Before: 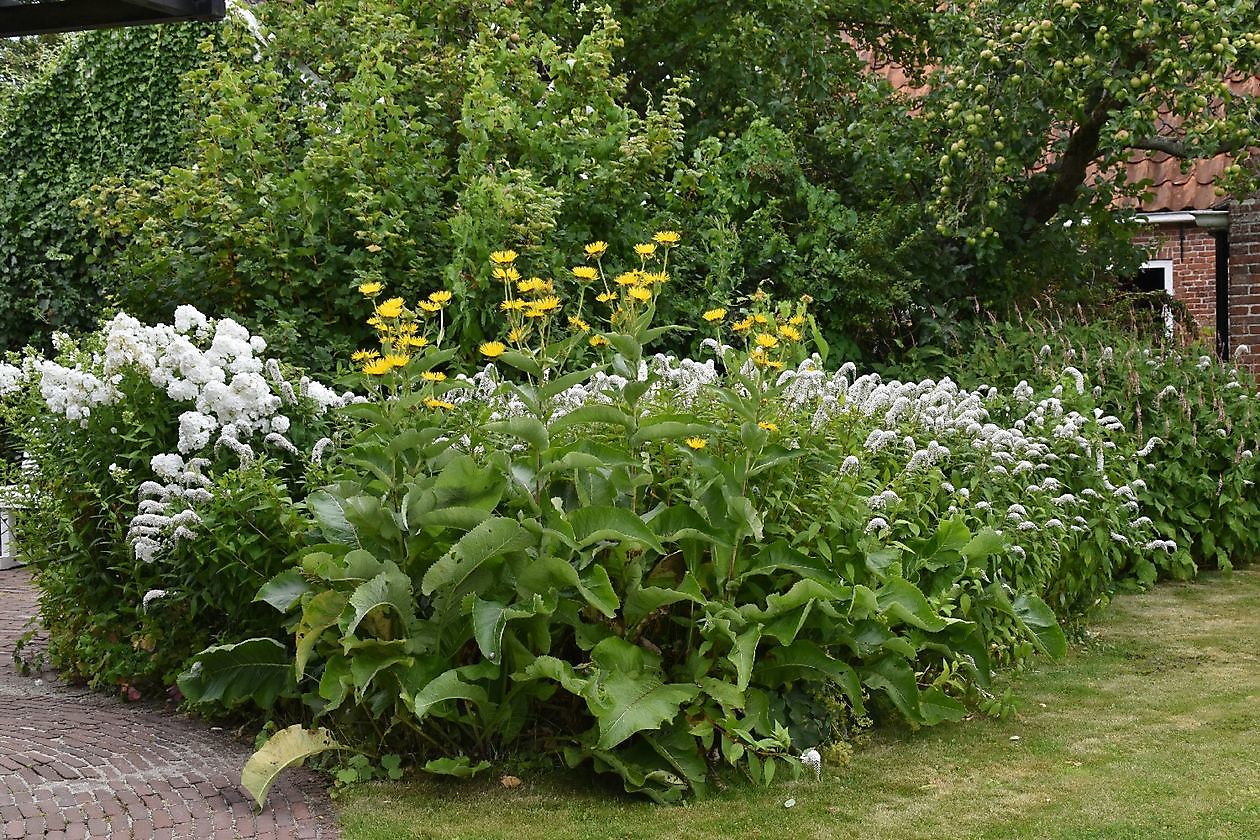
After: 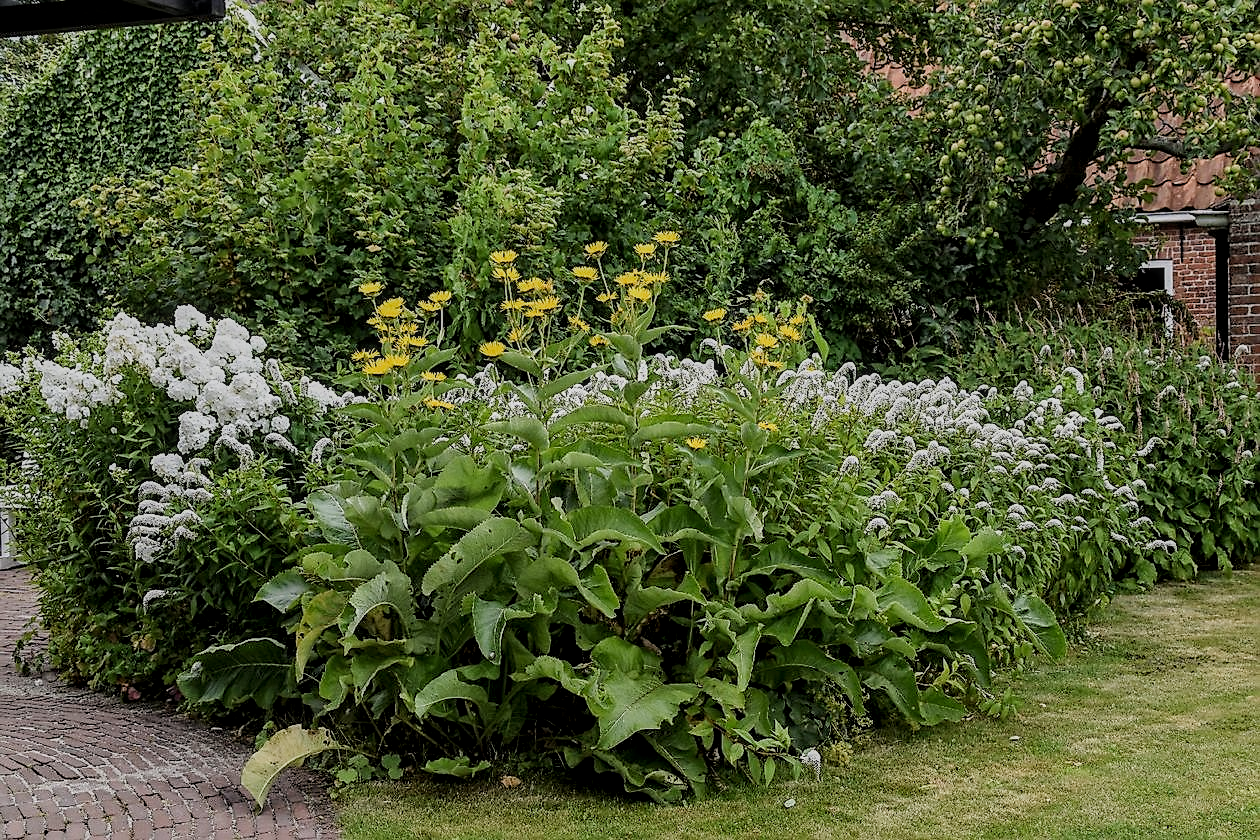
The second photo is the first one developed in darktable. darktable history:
filmic rgb: black relative exposure -7.65 EV, white relative exposure 4.56 EV, hardness 3.61
local contrast: highlights 30%, detail 130%
sharpen: on, module defaults
